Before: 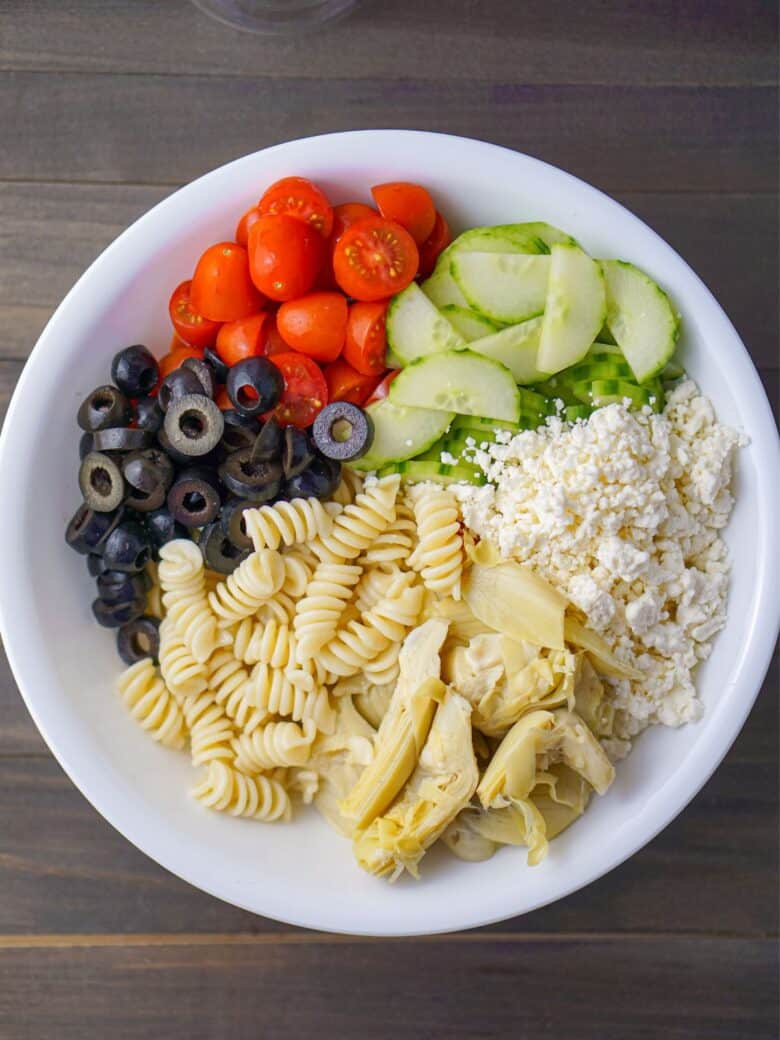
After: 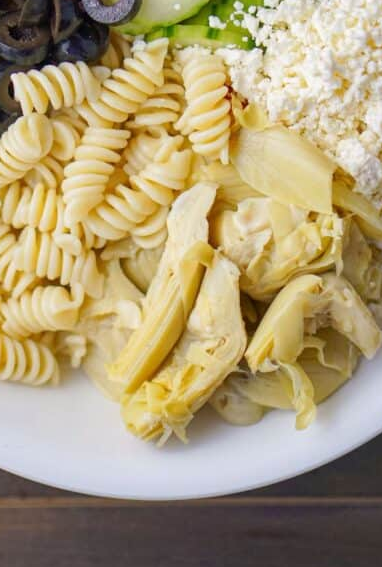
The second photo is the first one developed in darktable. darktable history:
crop: left 29.777%, top 41.931%, right 21.188%, bottom 3.495%
